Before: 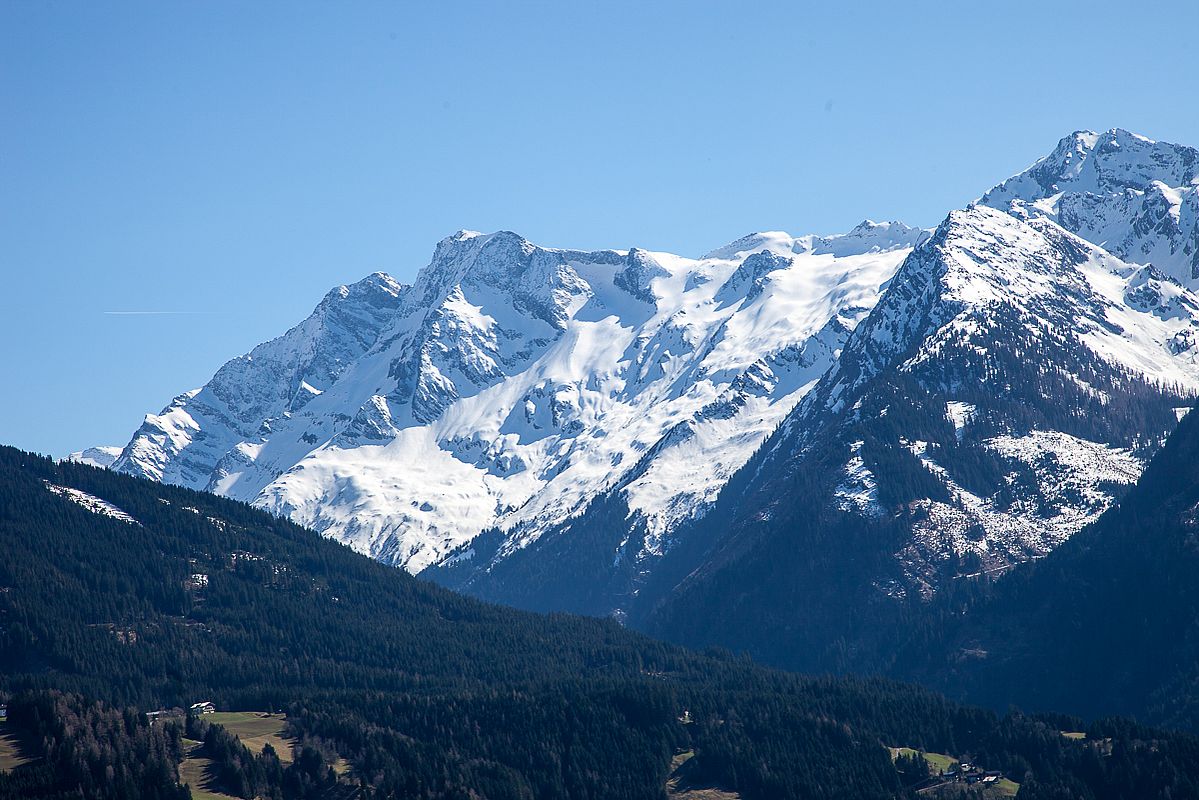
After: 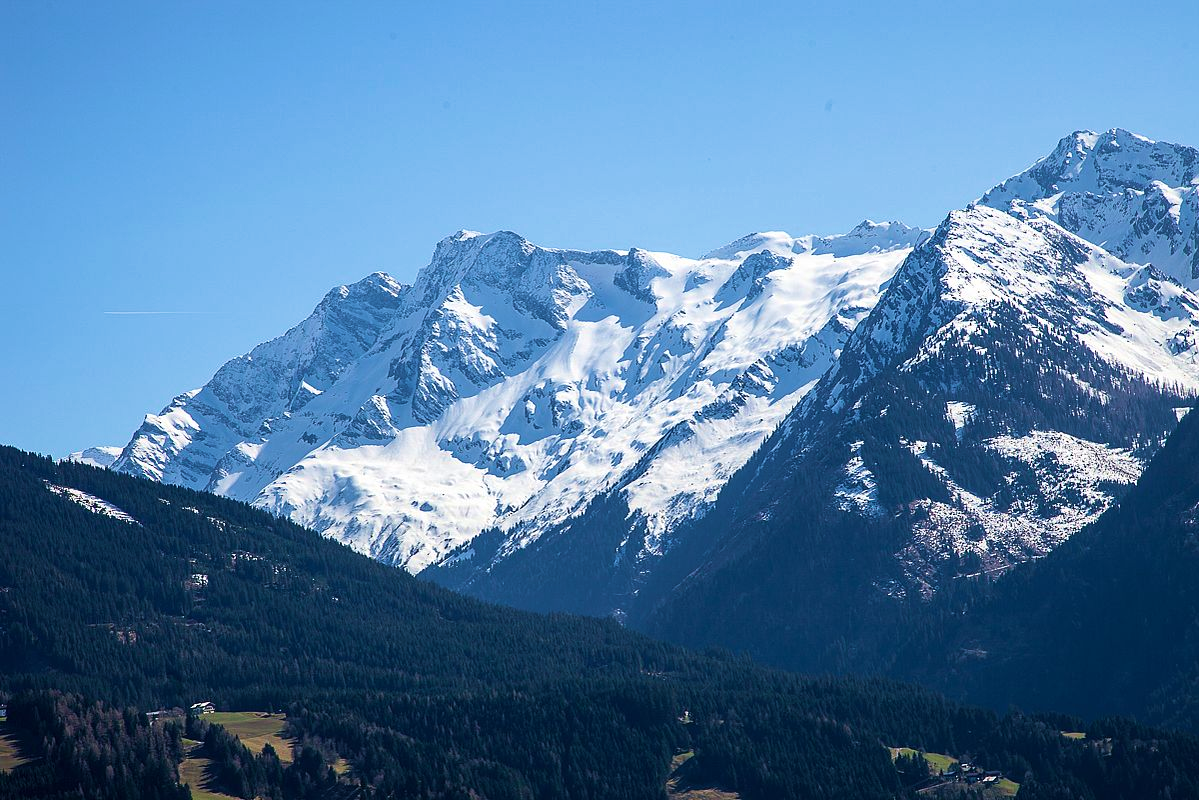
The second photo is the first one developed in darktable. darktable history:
velvia: strength 40.25%
